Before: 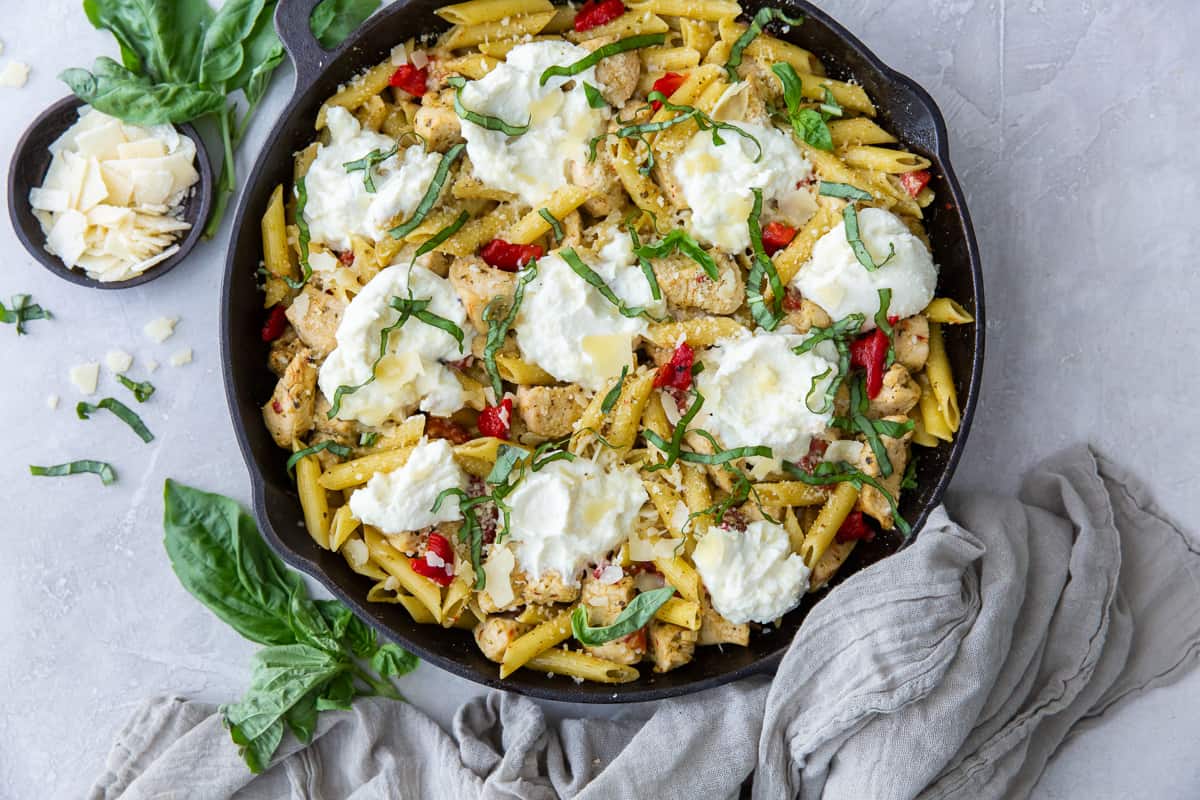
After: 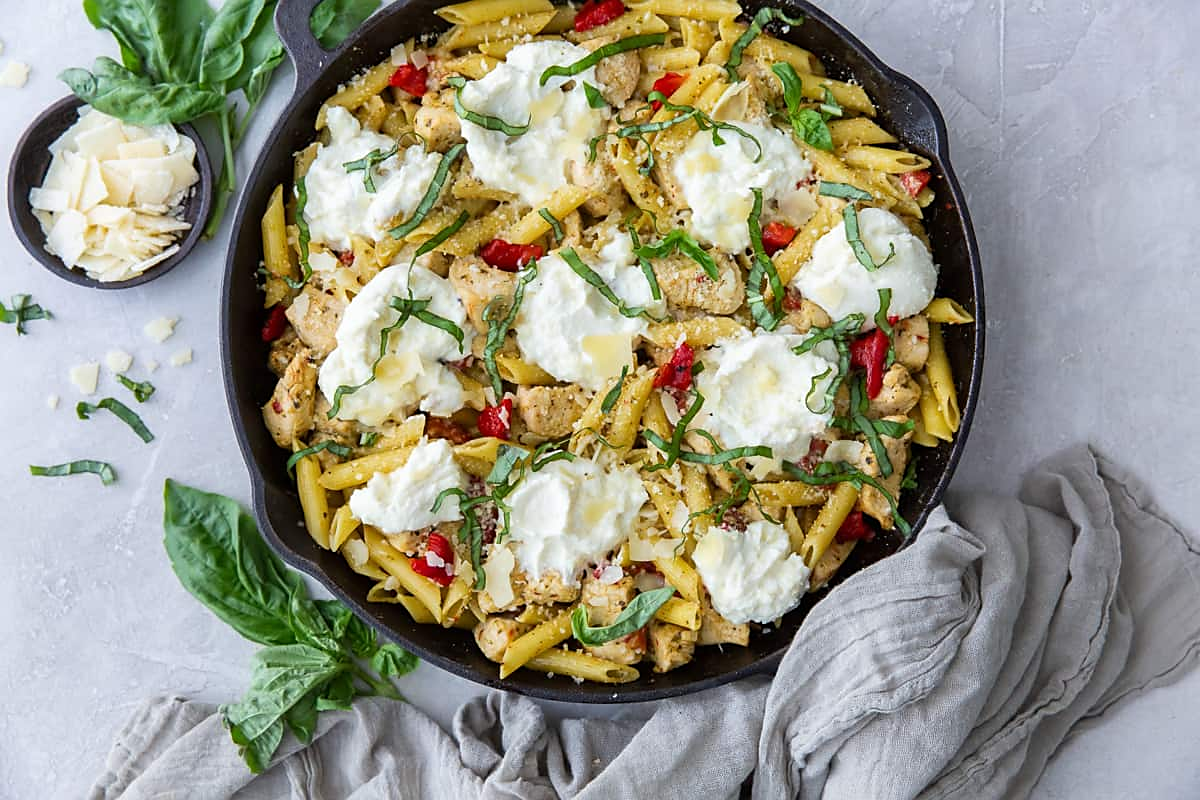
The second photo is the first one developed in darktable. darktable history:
sharpen: radius 1.841, amount 0.401, threshold 1.539
color correction: highlights b* -0.055
